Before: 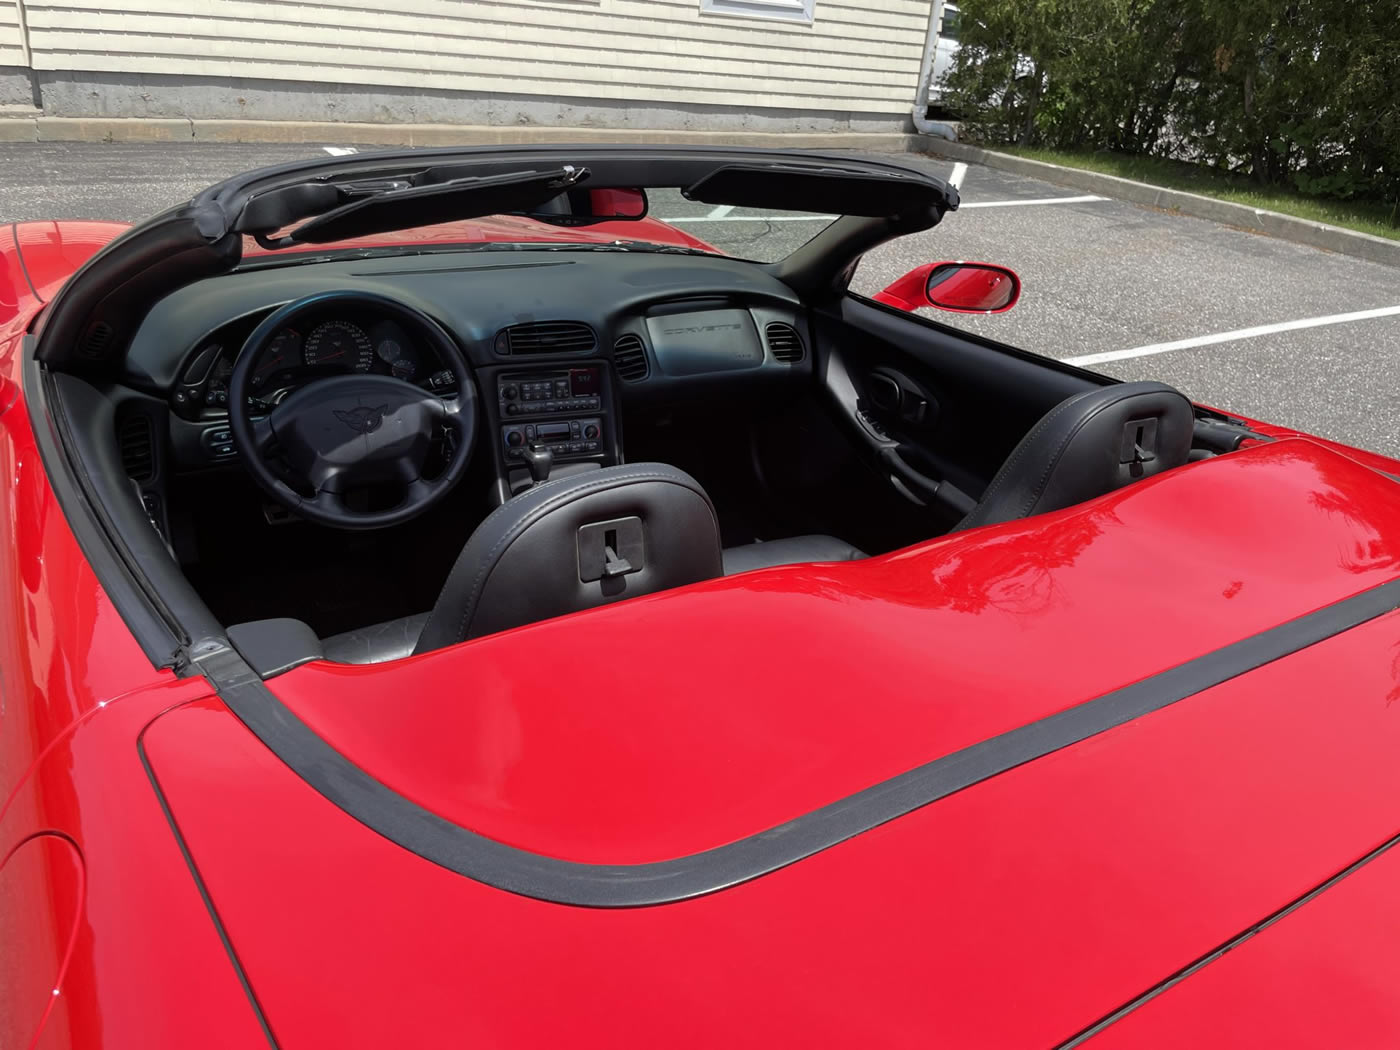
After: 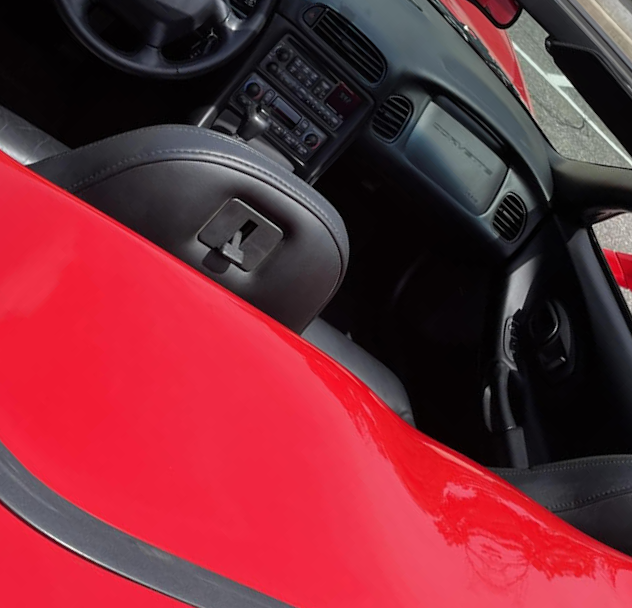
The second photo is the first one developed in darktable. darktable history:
crop and rotate: angle -46.02°, top 16.788%, right 0.842%, bottom 11.744%
